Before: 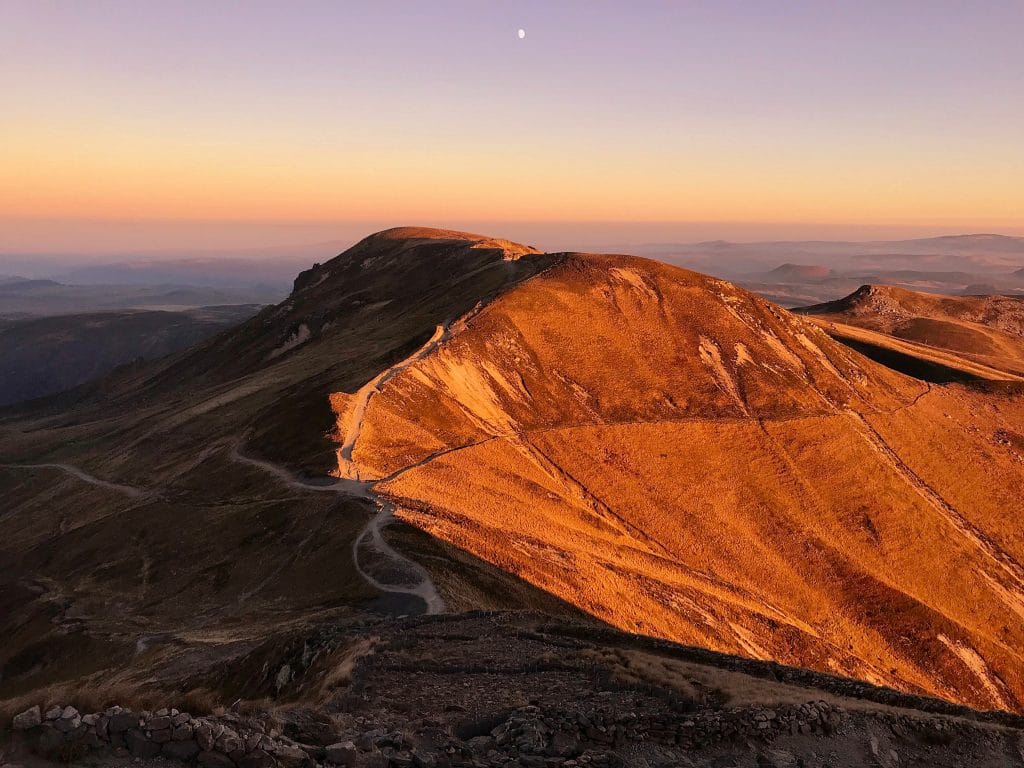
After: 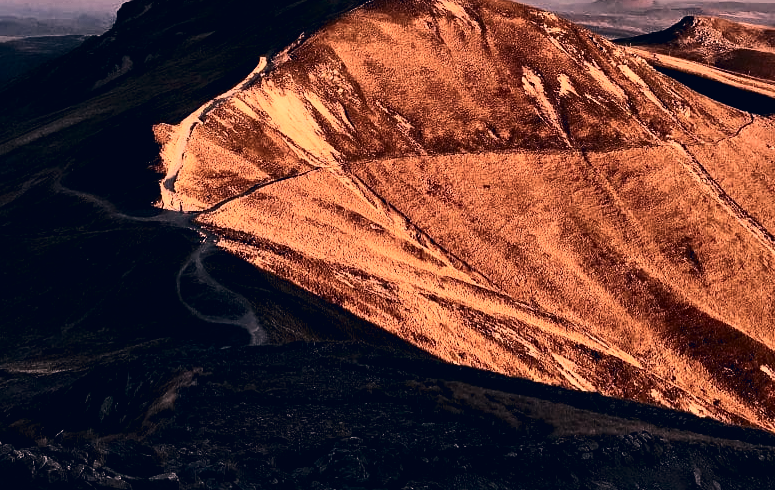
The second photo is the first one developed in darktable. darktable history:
crop and rotate: left 17.299%, top 35.115%, right 7.015%, bottom 1.024%
contrast brightness saturation: contrast 0.5, saturation -0.1
rgb levels: levels [[0.01, 0.419, 0.839], [0, 0.5, 1], [0, 0.5, 1]]
color correction: highlights a* 14.46, highlights b* 5.85, shadows a* -5.53, shadows b* -15.24, saturation 0.85
